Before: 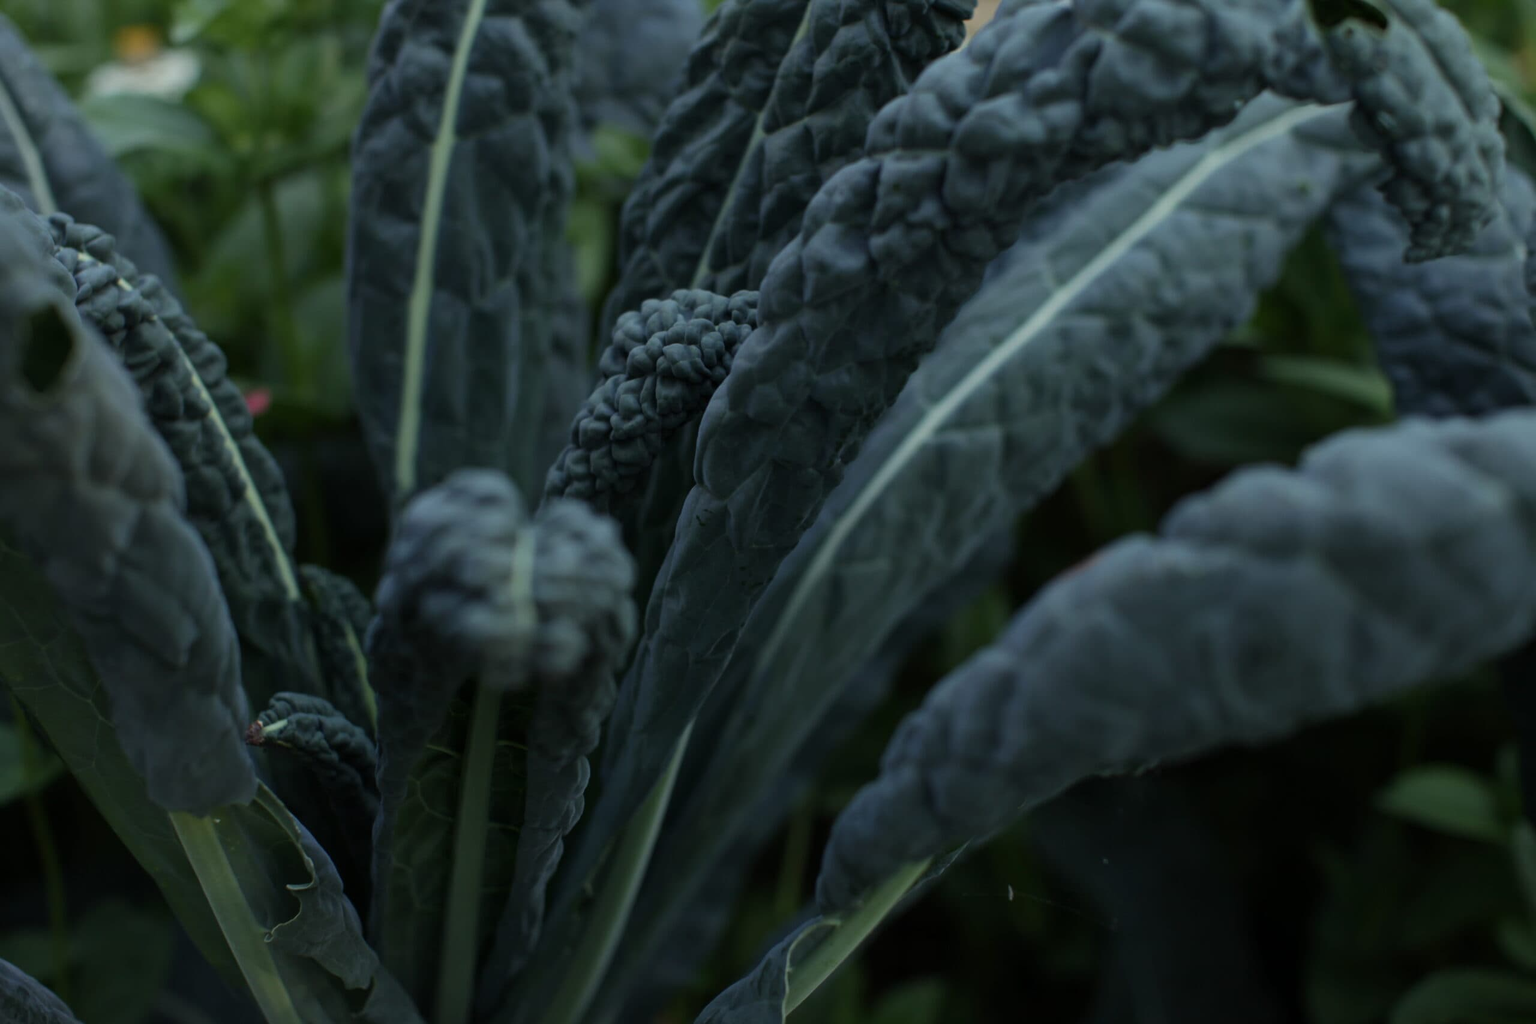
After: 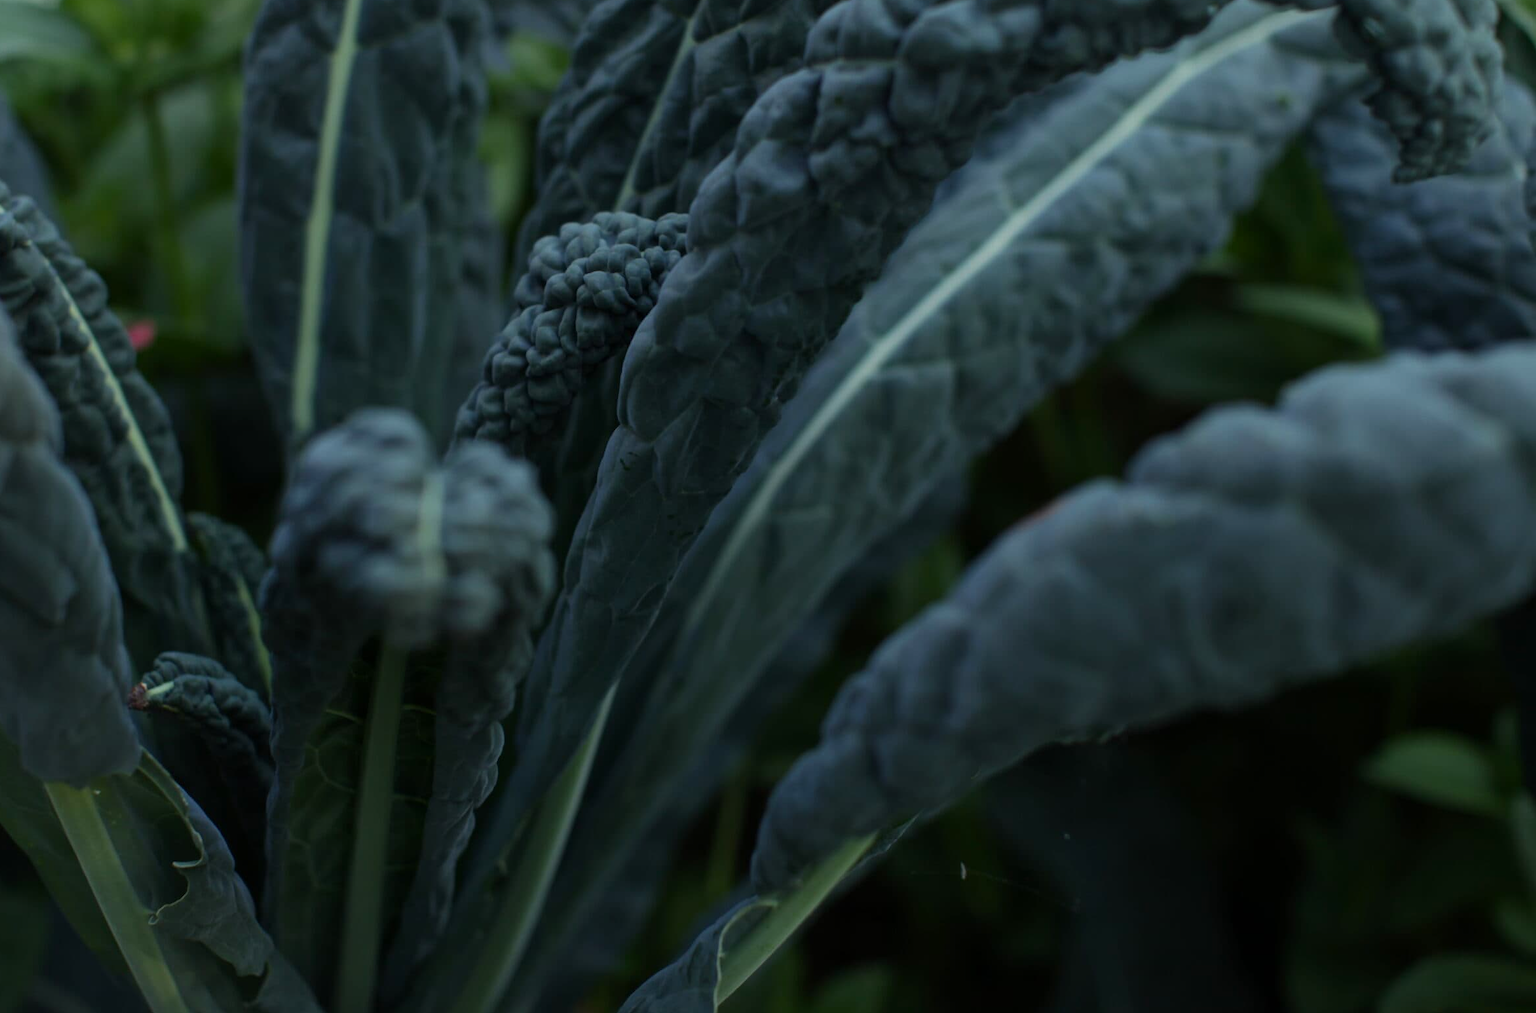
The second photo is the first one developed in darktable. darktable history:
crop and rotate: left 8.372%, top 9.324%
contrast brightness saturation: contrast 0.036, saturation 0.162
